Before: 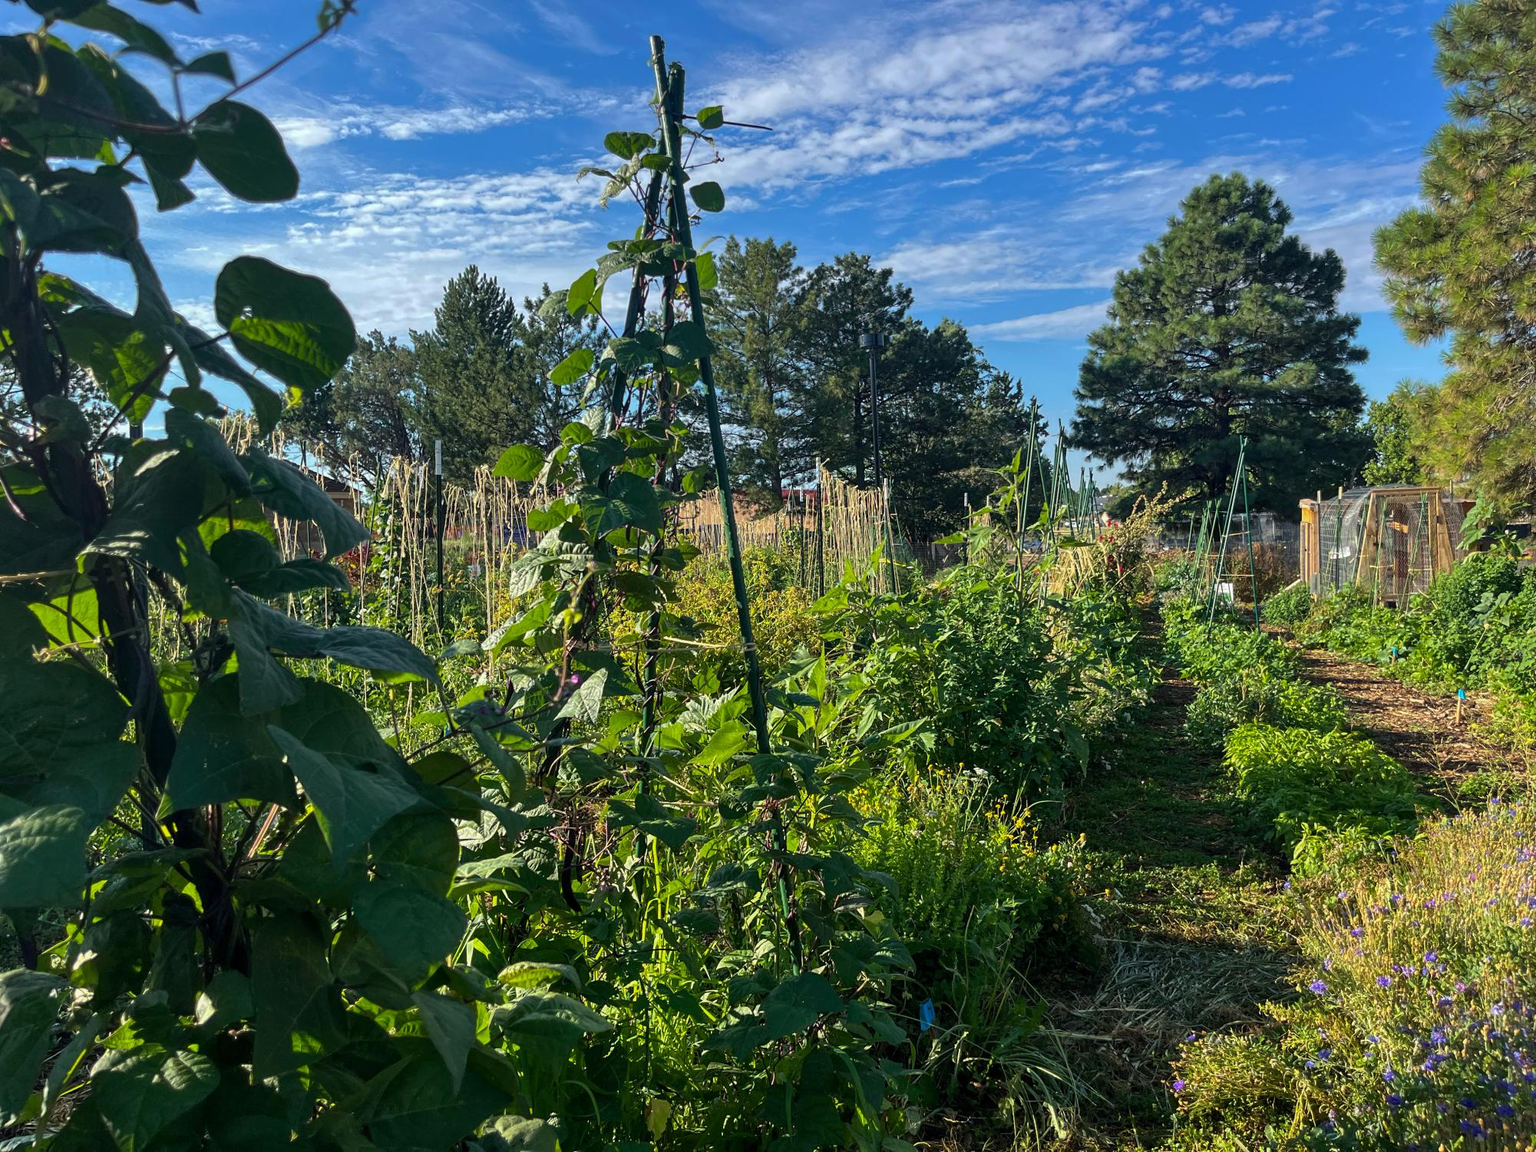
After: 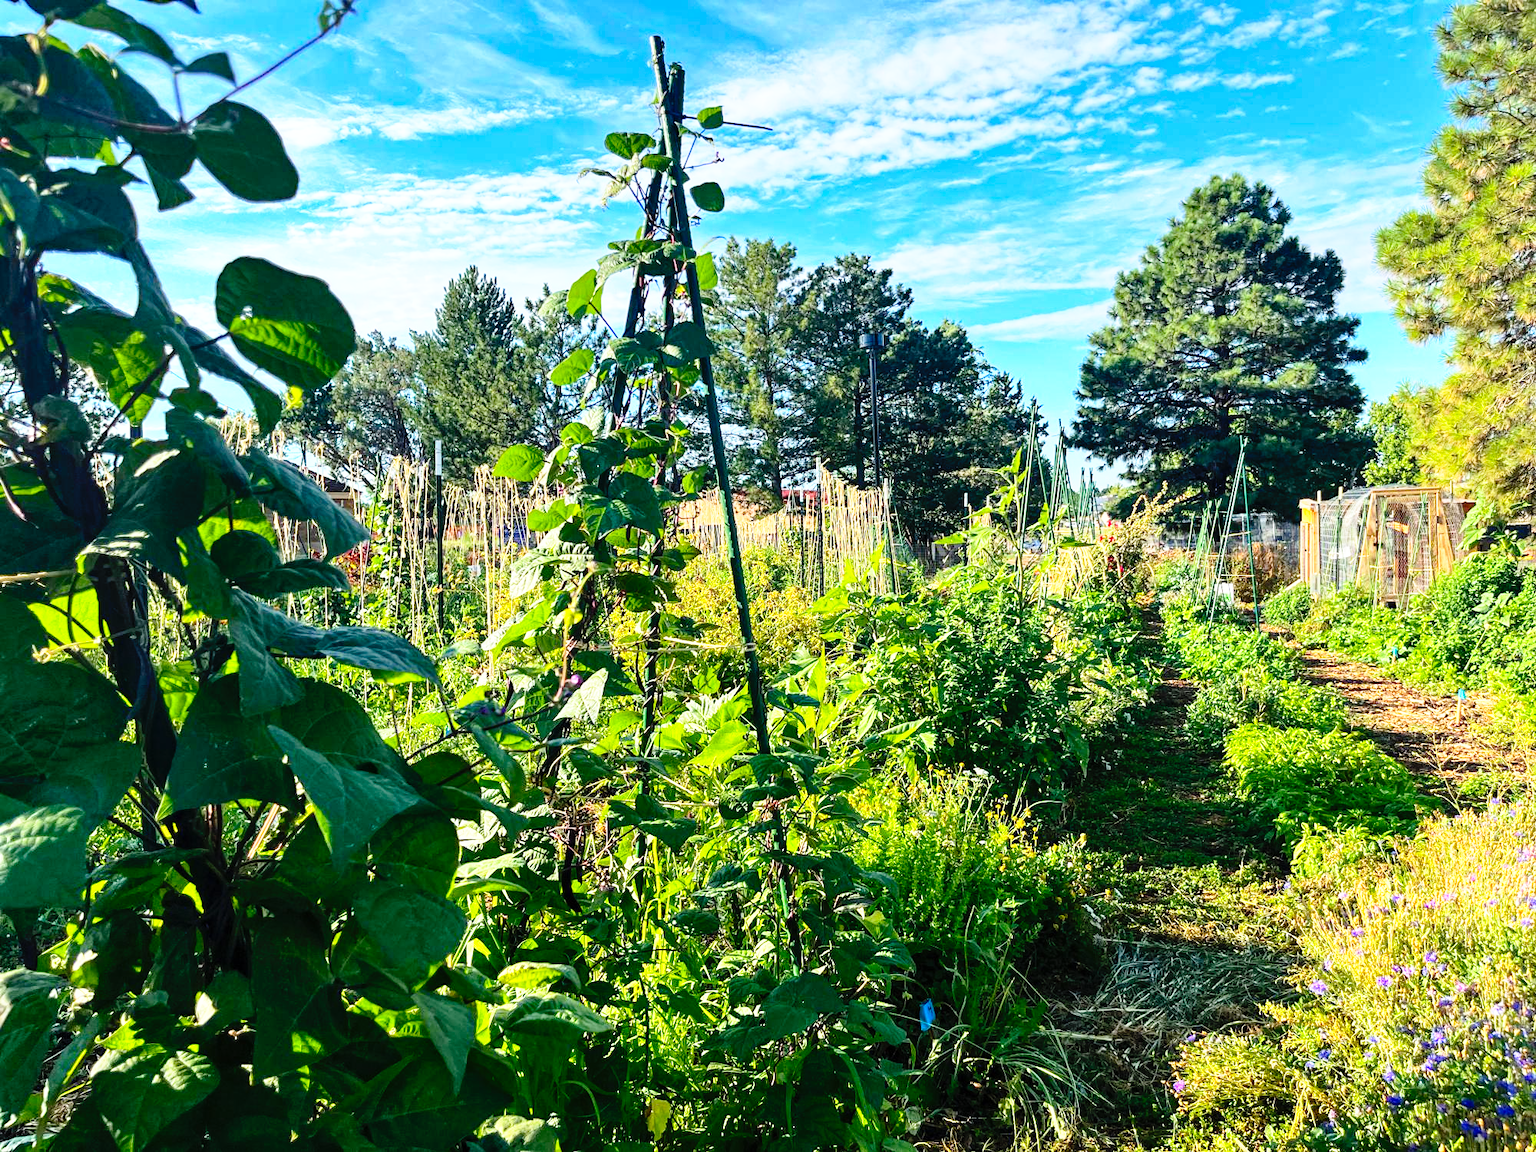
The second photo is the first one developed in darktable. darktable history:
haze removal: adaptive false
contrast brightness saturation: contrast 0.196, brightness 0.157, saturation 0.224
base curve: curves: ch0 [(0, 0) (0.012, 0.01) (0.073, 0.168) (0.31, 0.711) (0.645, 0.957) (1, 1)], preserve colors none
tone equalizer: on, module defaults
